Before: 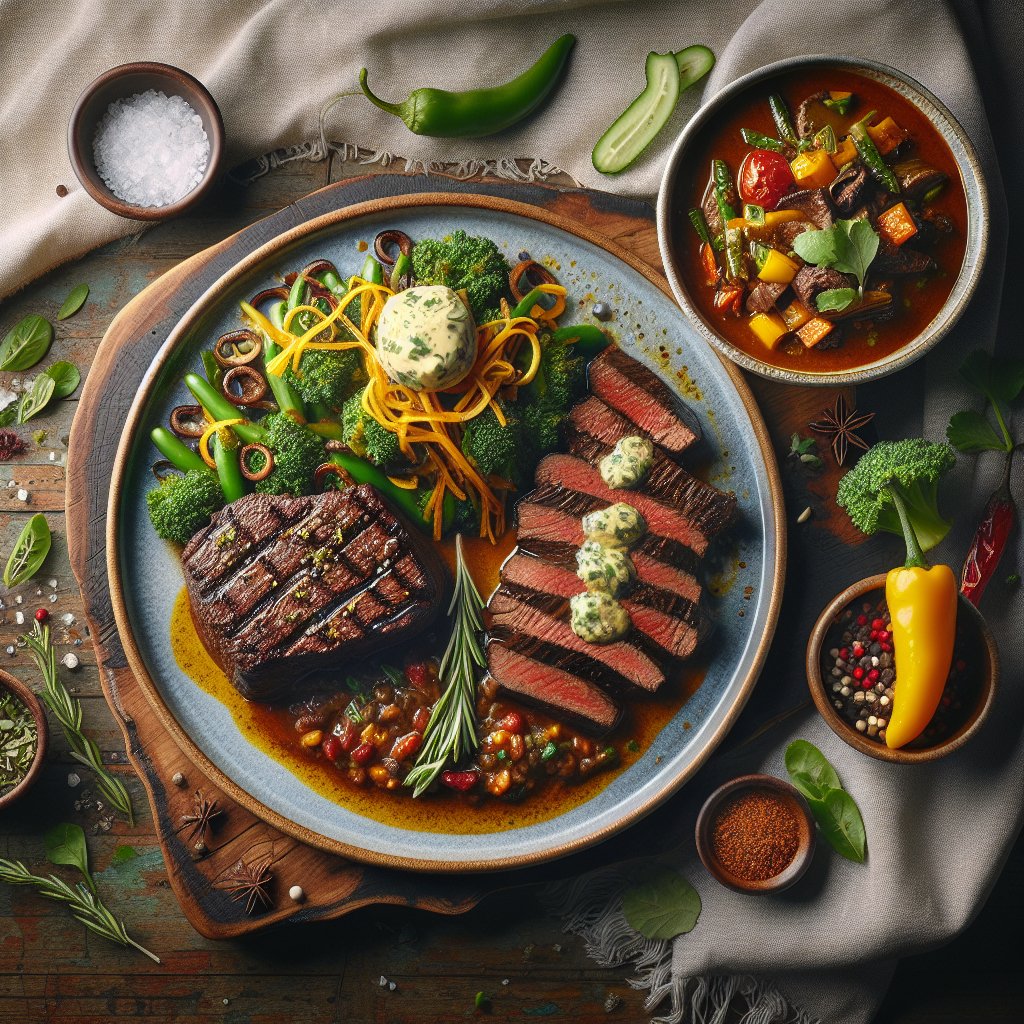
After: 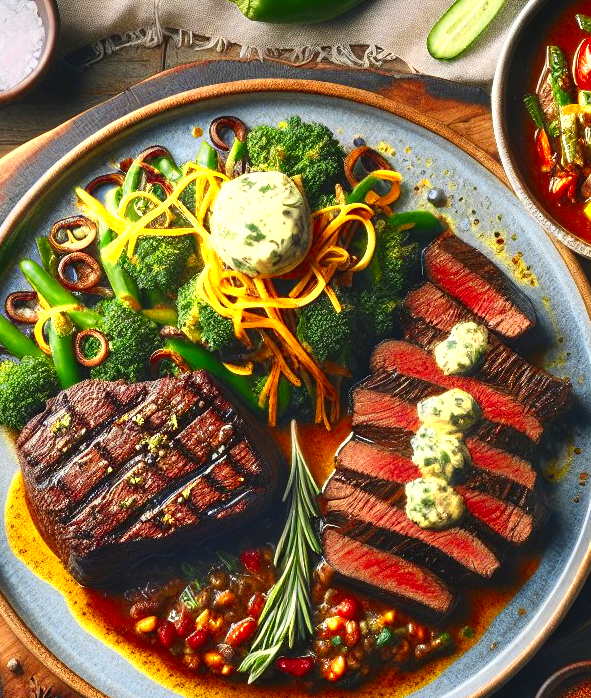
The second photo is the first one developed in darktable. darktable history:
contrast brightness saturation: contrast 0.2, brightness 0.16, saturation 0.22
crop: left 16.202%, top 11.208%, right 26.045%, bottom 20.557%
color zones: curves: ch0 [(0.004, 0.305) (0.261, 0.623) (0.389, 0.399) (0.708, 0.571) (0.947, 0.34)]; ch1 [(0.025, 0.645) (0.229, 0.584) (0.326, 0.551) (0.484, 0.262) (0.757, 0.643)]
